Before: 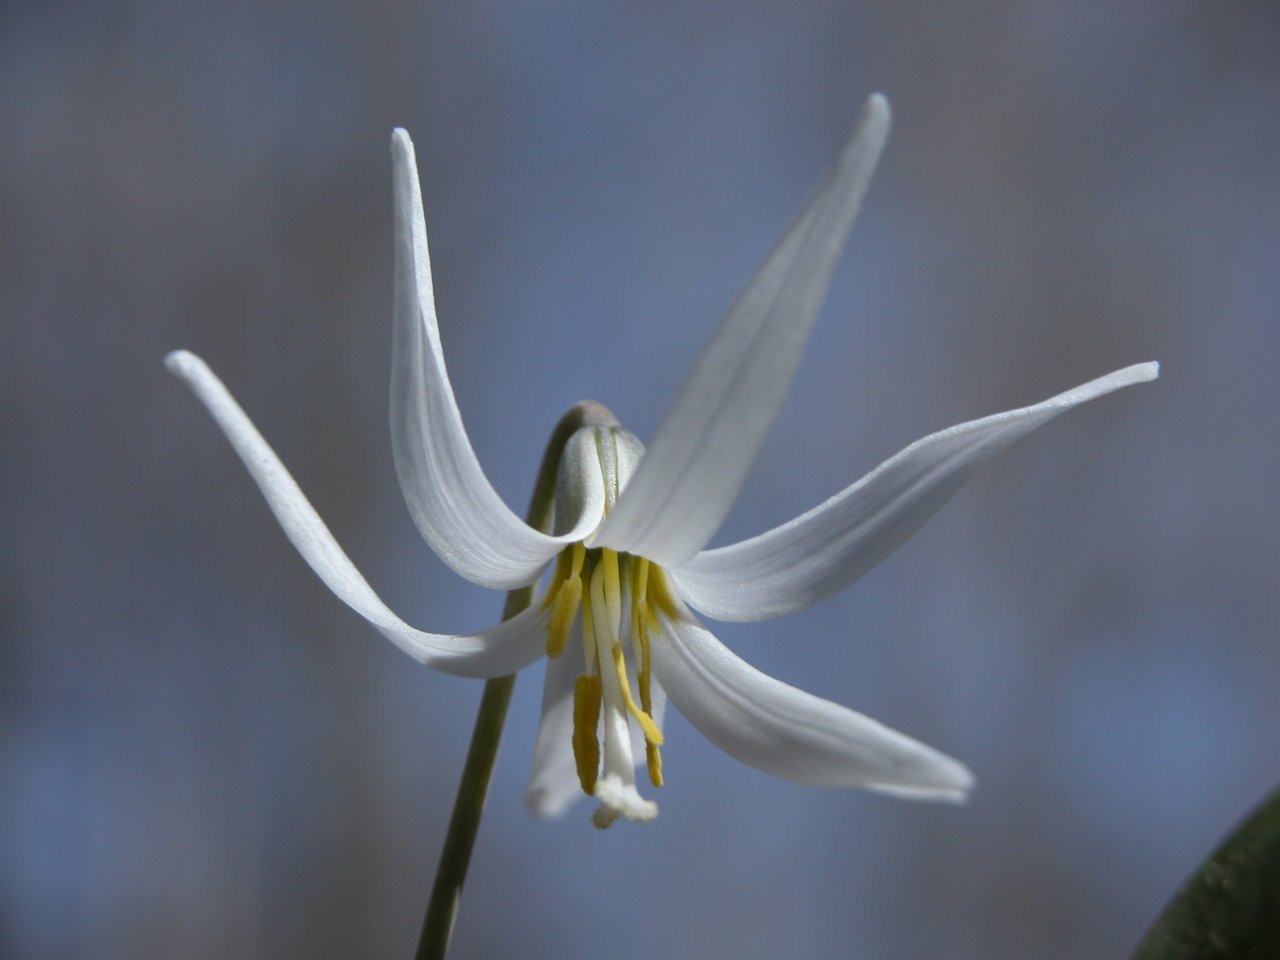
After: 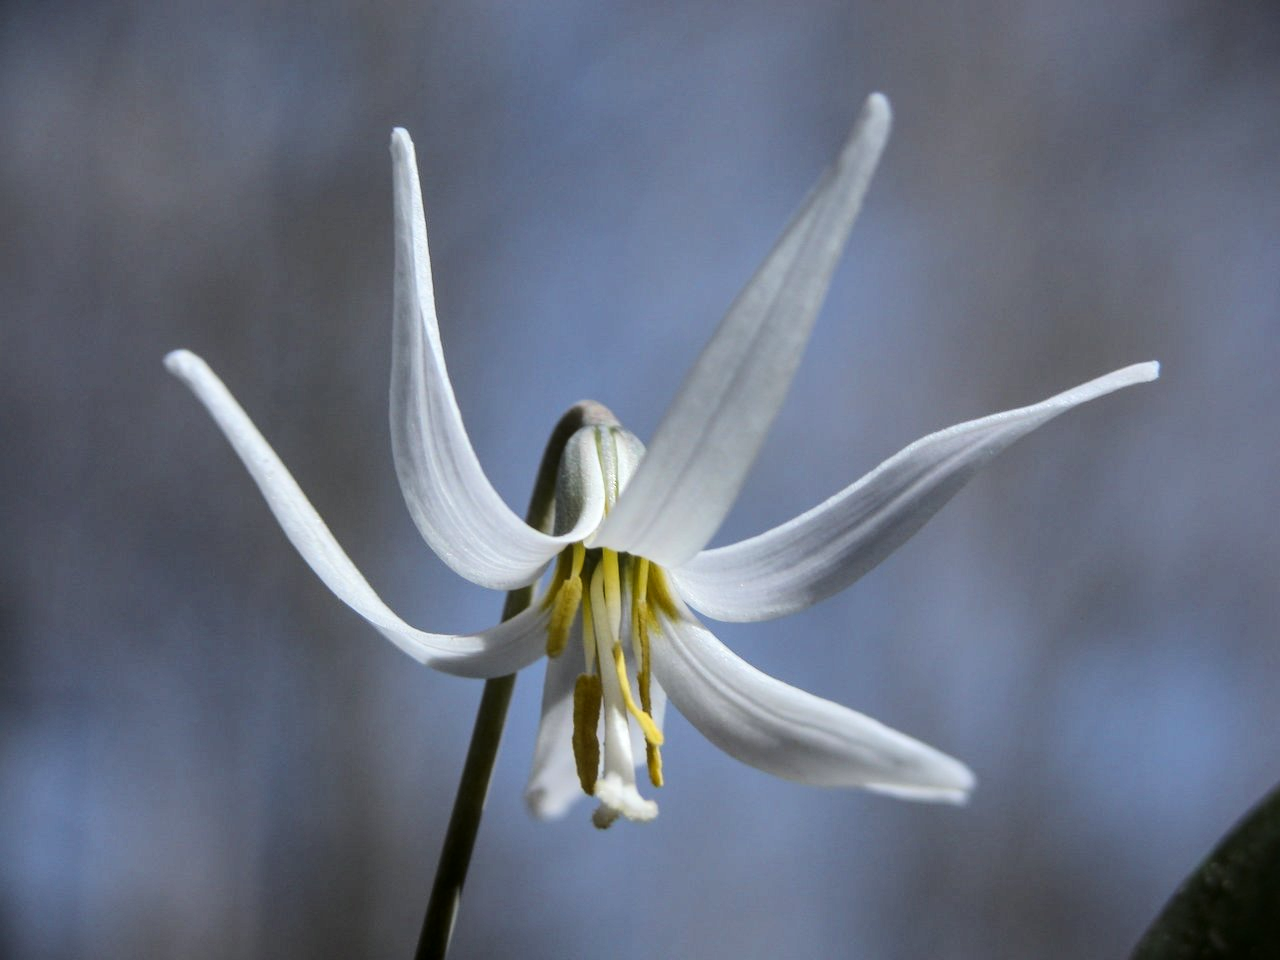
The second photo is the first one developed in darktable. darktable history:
tone curve: curves: ch0 [(0, 0) (0.003, 0.018) (0.011, 0.021) (0.025, 0.028) (0.044, 0.039) (0.069, 0.05) (0.1, 0.06) (0.136, 0.081) (0.177, 0.117) (0.224, 0.161) (0.277, 0.226) (0.335, 0.315) (0.399, 0.421) (0.468, 0.53) (0.543, 0.627) (0.623, 0.726) (0.709, 0.789) (0.801, 0.859) (0.898, 0.924) (1, 1)], color space Lab, linked channels
local contrast: on, module defaults
